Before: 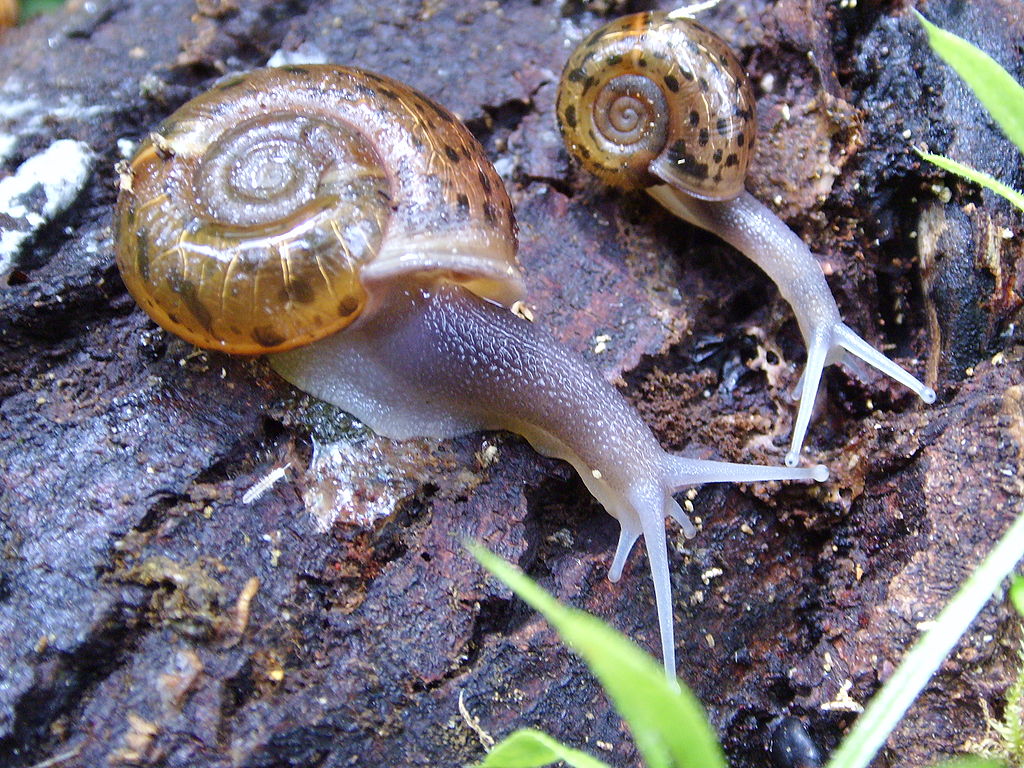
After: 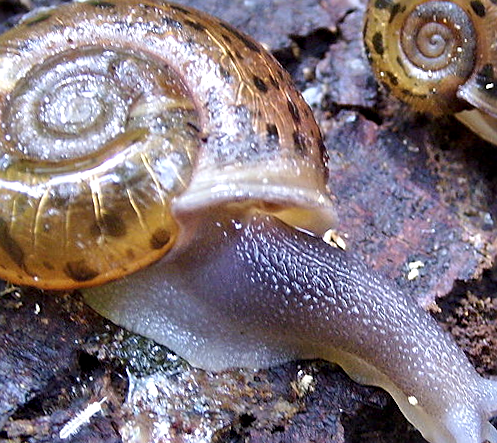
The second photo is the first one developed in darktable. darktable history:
crop: left 17.835%, top 7.675%, right 32.881%, bottom 32.213%
contrast equalizer: y [[0.514, 0.573, 0.581, 0.508, 0.5, 0.5], [0.5 ×6], [0.5 ×6], [0 ×6], [0 ×6]], mix 0.79
rotate and perspective: rotation -1.42°, crop left 0.016, crop right 0.984, crop top 0.035, crop bottom 0.965
sharpen: on, module defaults
